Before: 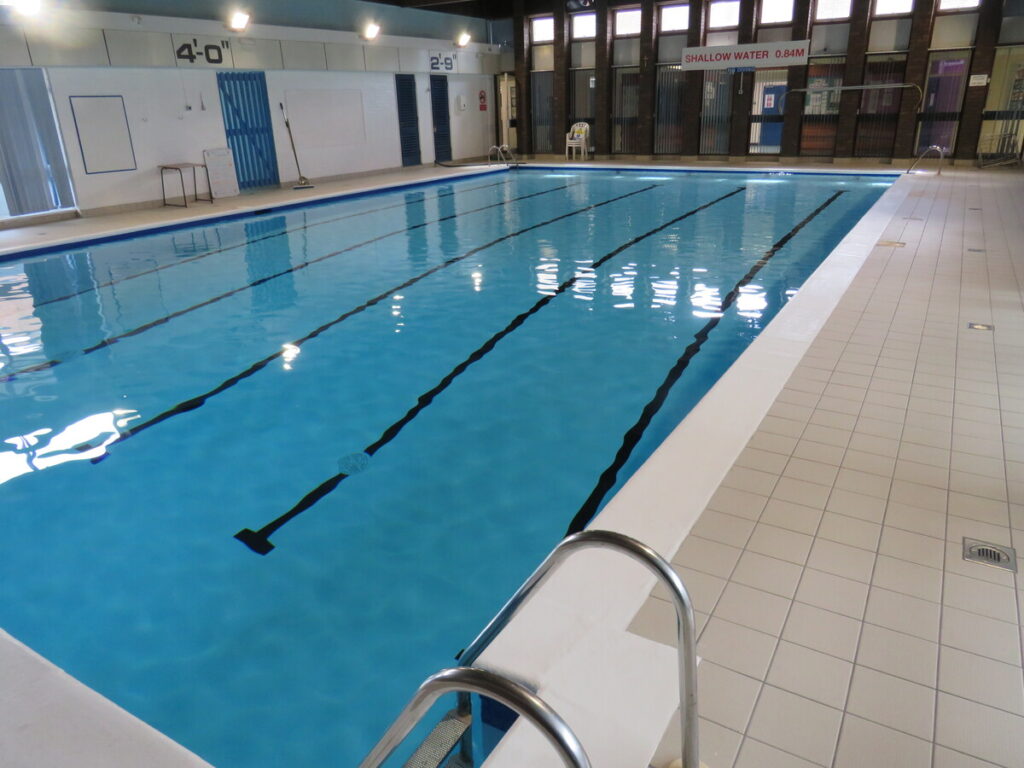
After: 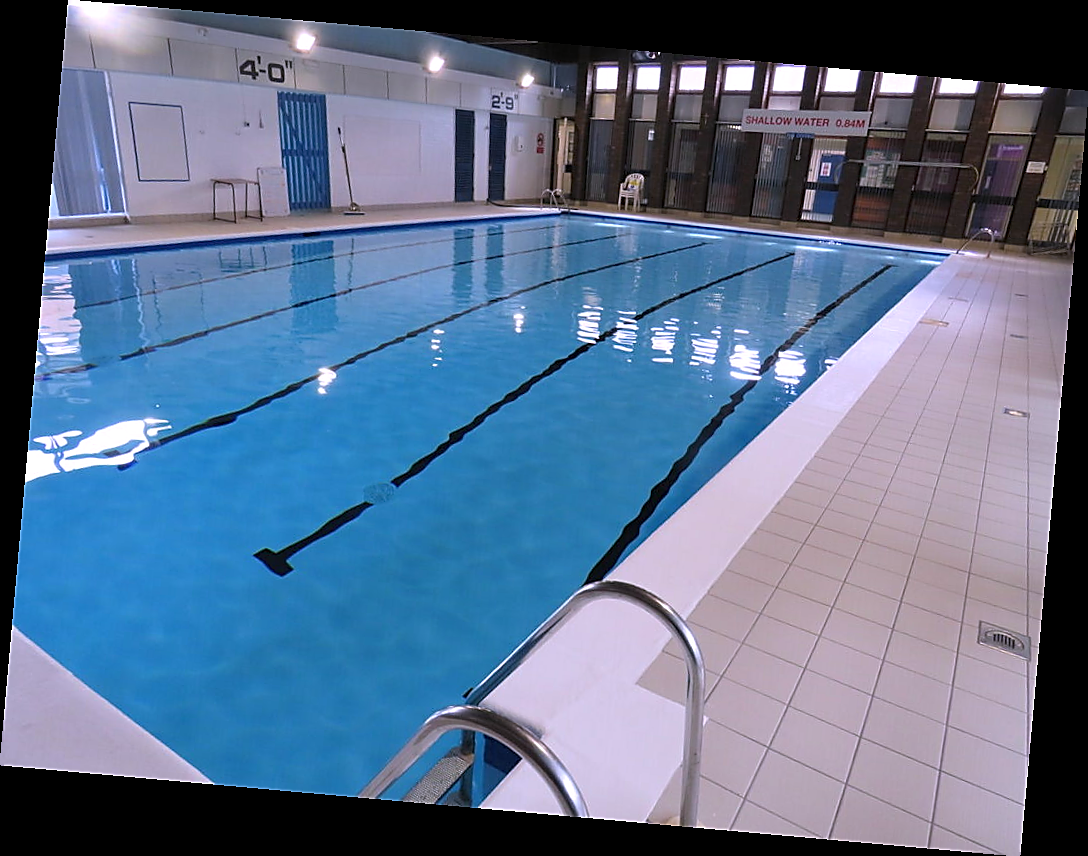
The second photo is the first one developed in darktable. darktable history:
rotate and perspective: rotation 5.12°, automatic cropping off
white balance: red 1.042, blue 1.17
sharpen: radius 1.4, amount 1.25, threshold 0.7
